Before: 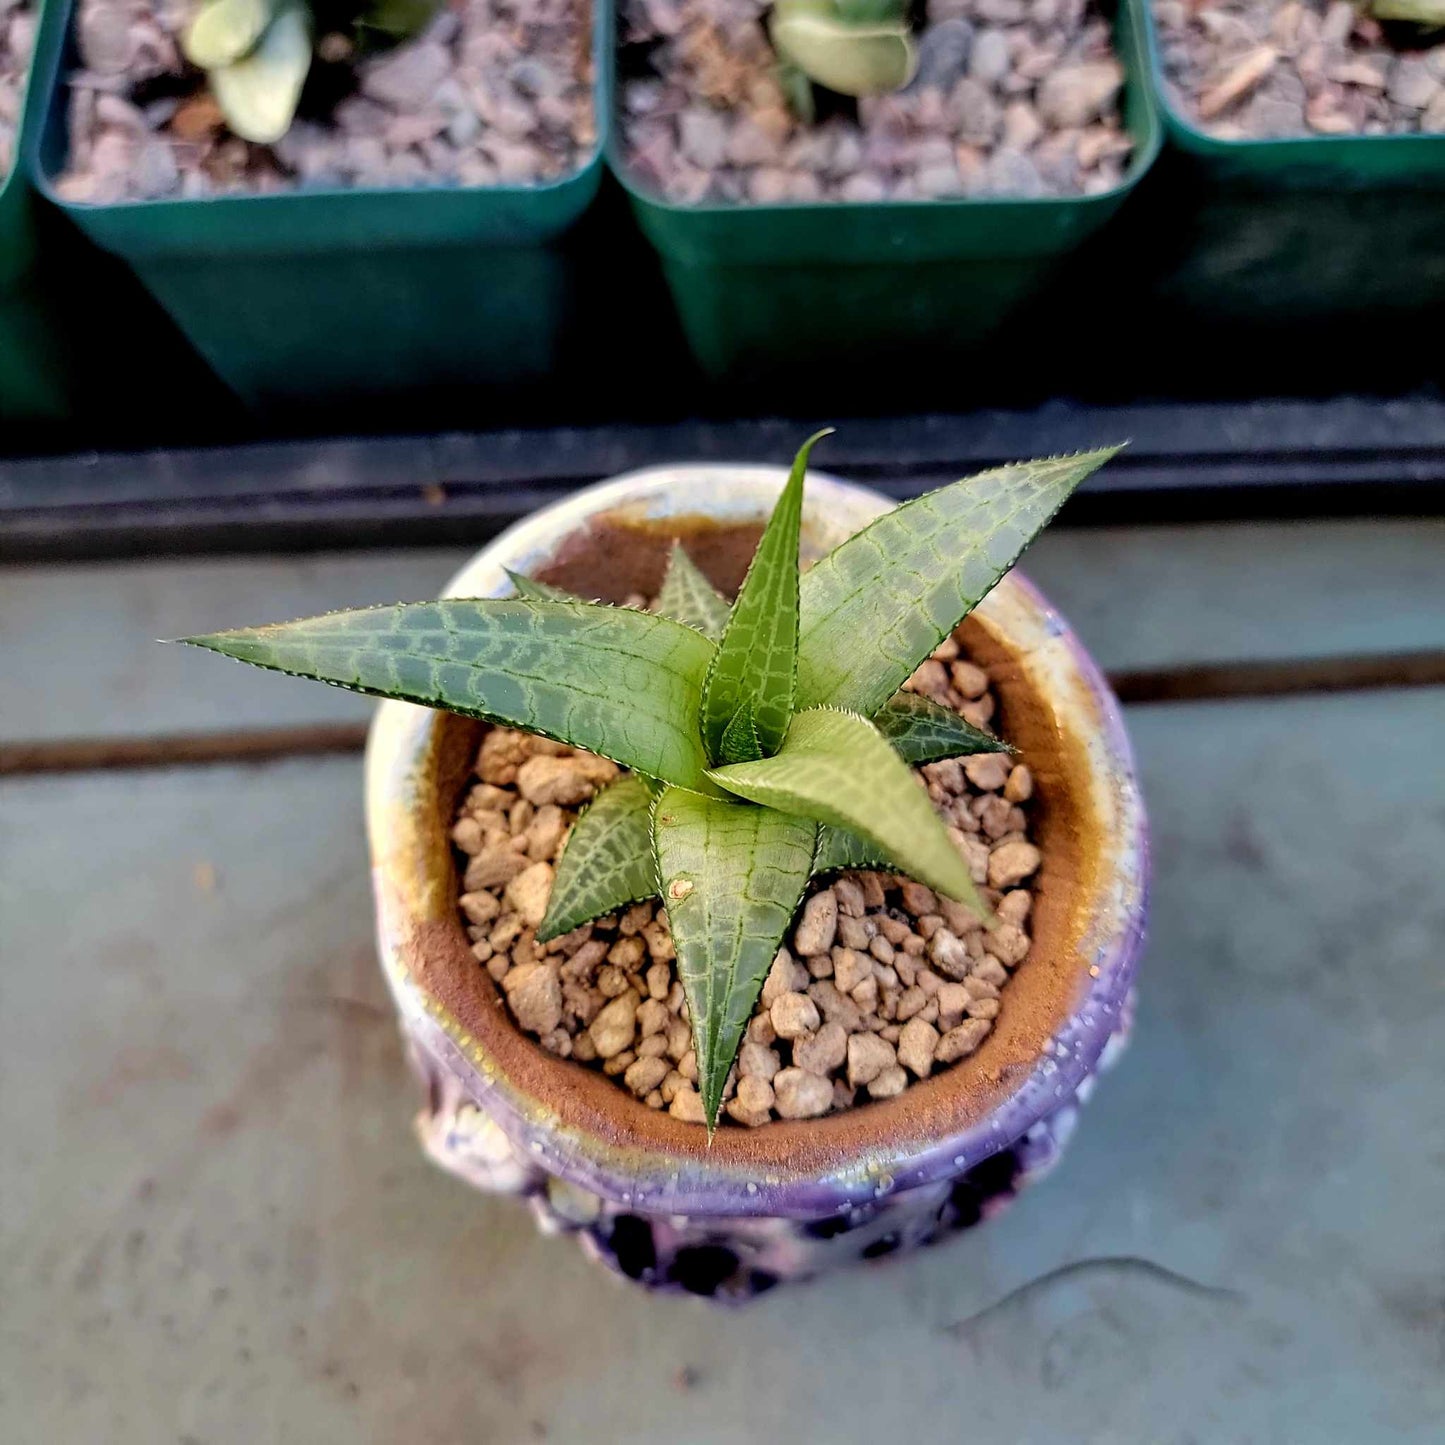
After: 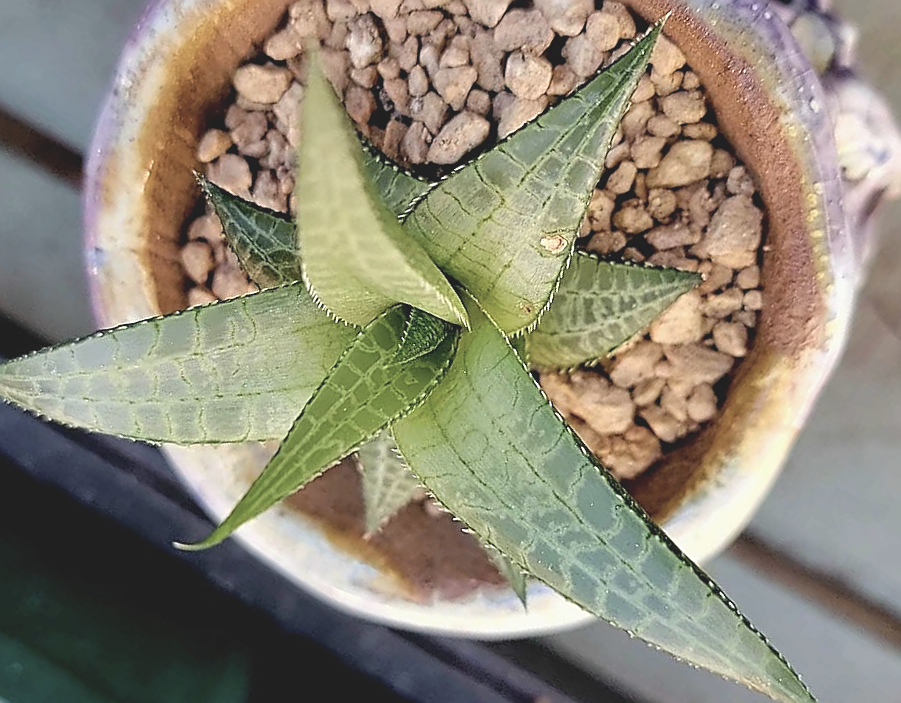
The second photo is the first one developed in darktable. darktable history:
contrast brightness saturation: contrast -0.243, saturation -0.433
crop and rotate: angle 146.81°, left 9.125%, top 15.646%, right 4.539%, bottom 16.941%
exposure: black level correction 0, exposure 0.5 EV, compensate highlight preservation false
sharpen: radius 1.393, amount 1.237, threshold 0.691
color balance rgb: shadows lift › chroma 1.688%, shadows lift › hue 261.49°, perceptual saturation grading › global saturation 0.221%, global vibrance 20%
